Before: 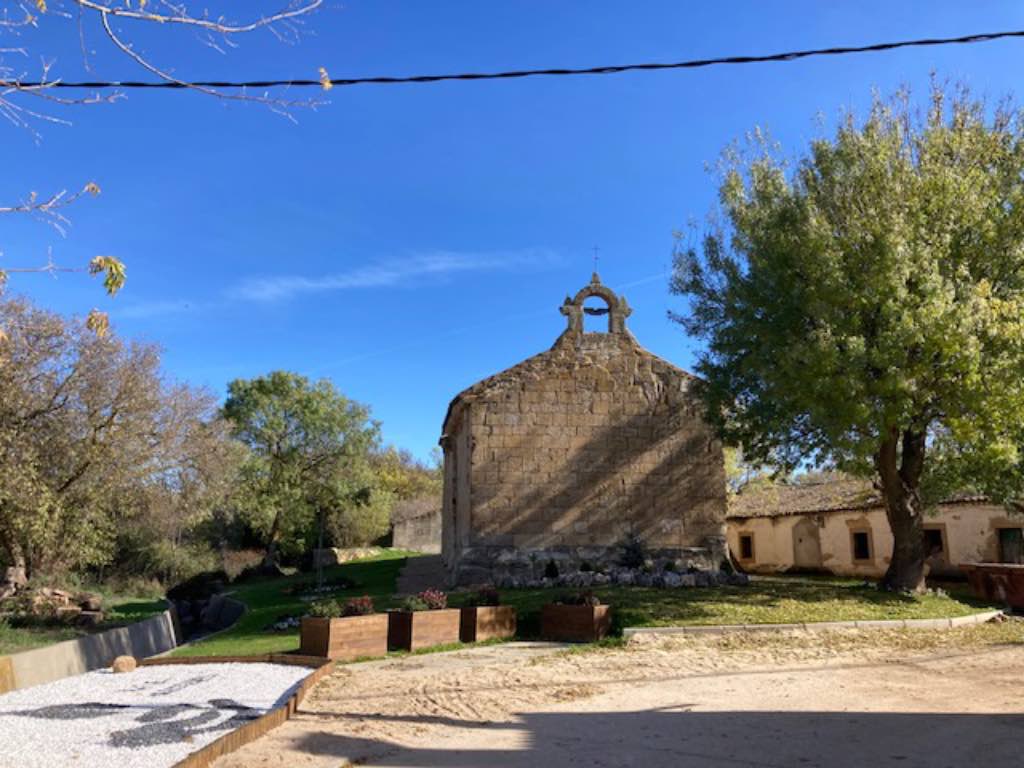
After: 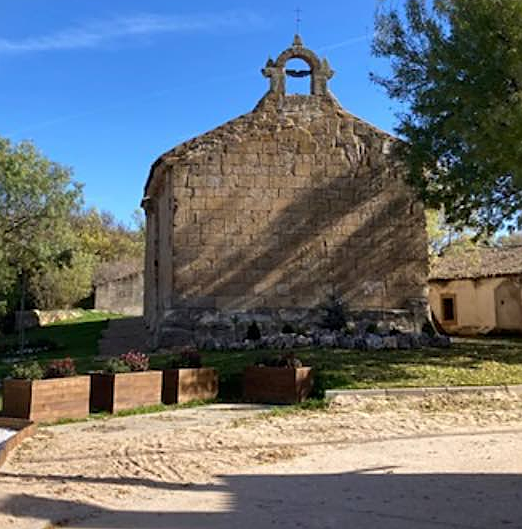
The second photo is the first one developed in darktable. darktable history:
crop and rotate: left 29.127%, top 31.027%, right 19.827%
sharpen: on, module defaults
